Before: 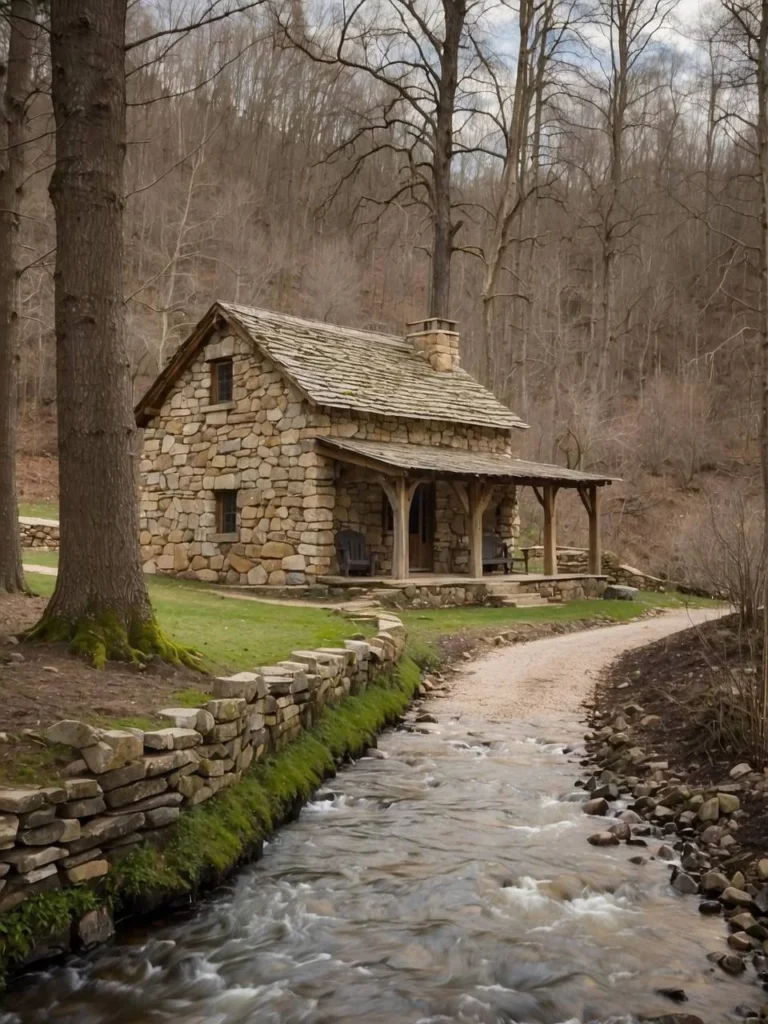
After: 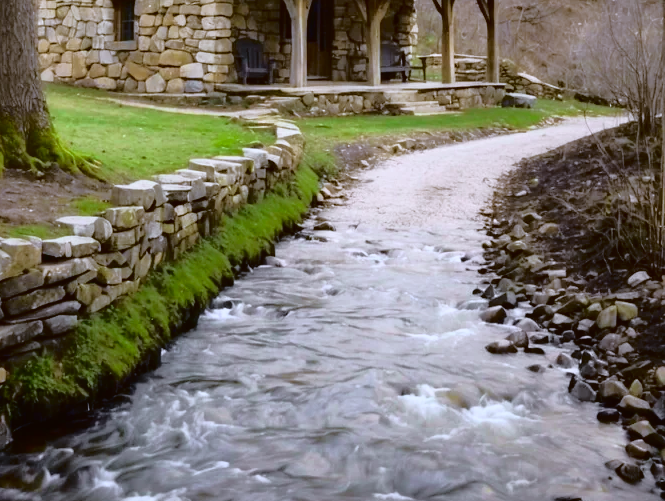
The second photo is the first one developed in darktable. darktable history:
color correction: highlights b* 3
white balance: red 0.871, blue 1.249
crop and rotate: left 13.306%, top 48.129%, bottom 2.928%
tone curve: curves: ch0 [(0, 0.015) (0.091, 0.055) (0.184, 0.159) (0.304, 0.382) (0.492, 0.579) (0.628, 0.755) (0.832, 0.932) (0.984, 0.963)]; ch1 [(0, 0) (0.34, 0.235) (0.493, 0.5) (0.554, 0.56) (0.764, 0.815) (1, 1)]; ch2 [(0, 0) (0.44, 0.458) (0.476, 0.477) (0.542, 0.586) (0.674, 0.724) (1, 1)], color space Lab, independent channels, preserve colors none
